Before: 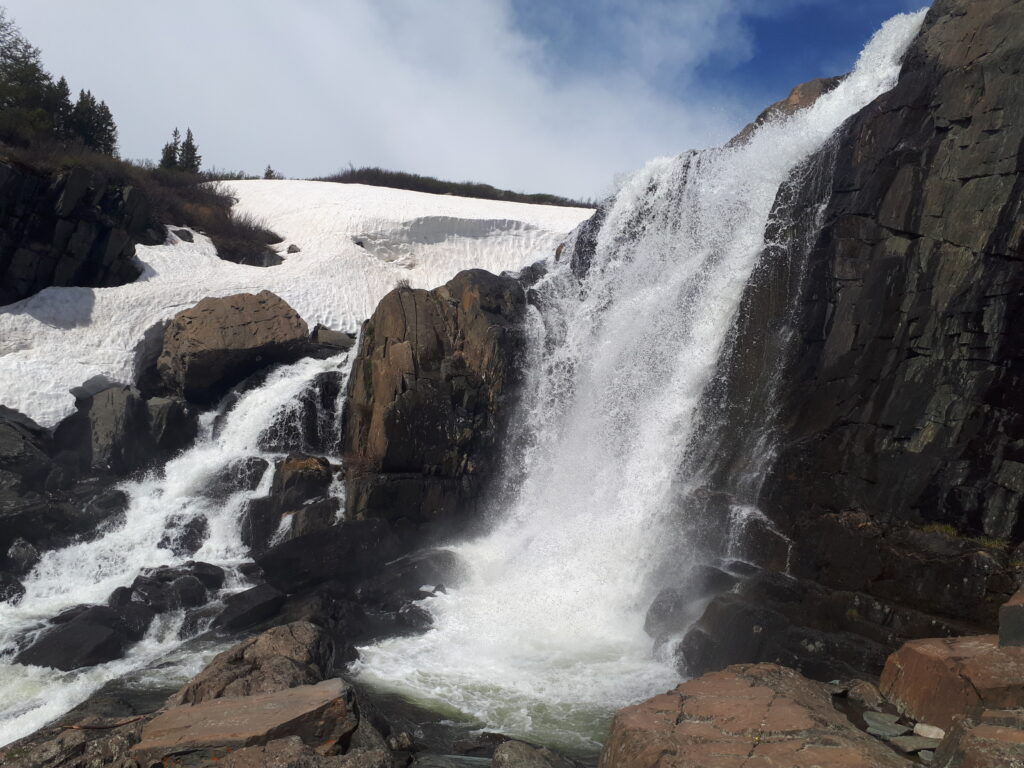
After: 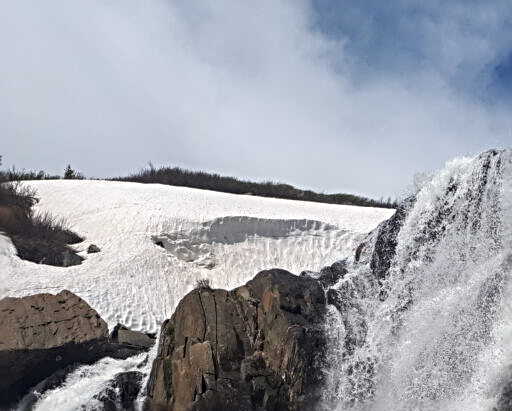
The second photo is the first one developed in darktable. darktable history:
crop: left 19.556%, right 30.401%, bottom 46.458%
sharpen: radius 4
local contrast: on, module defaults
